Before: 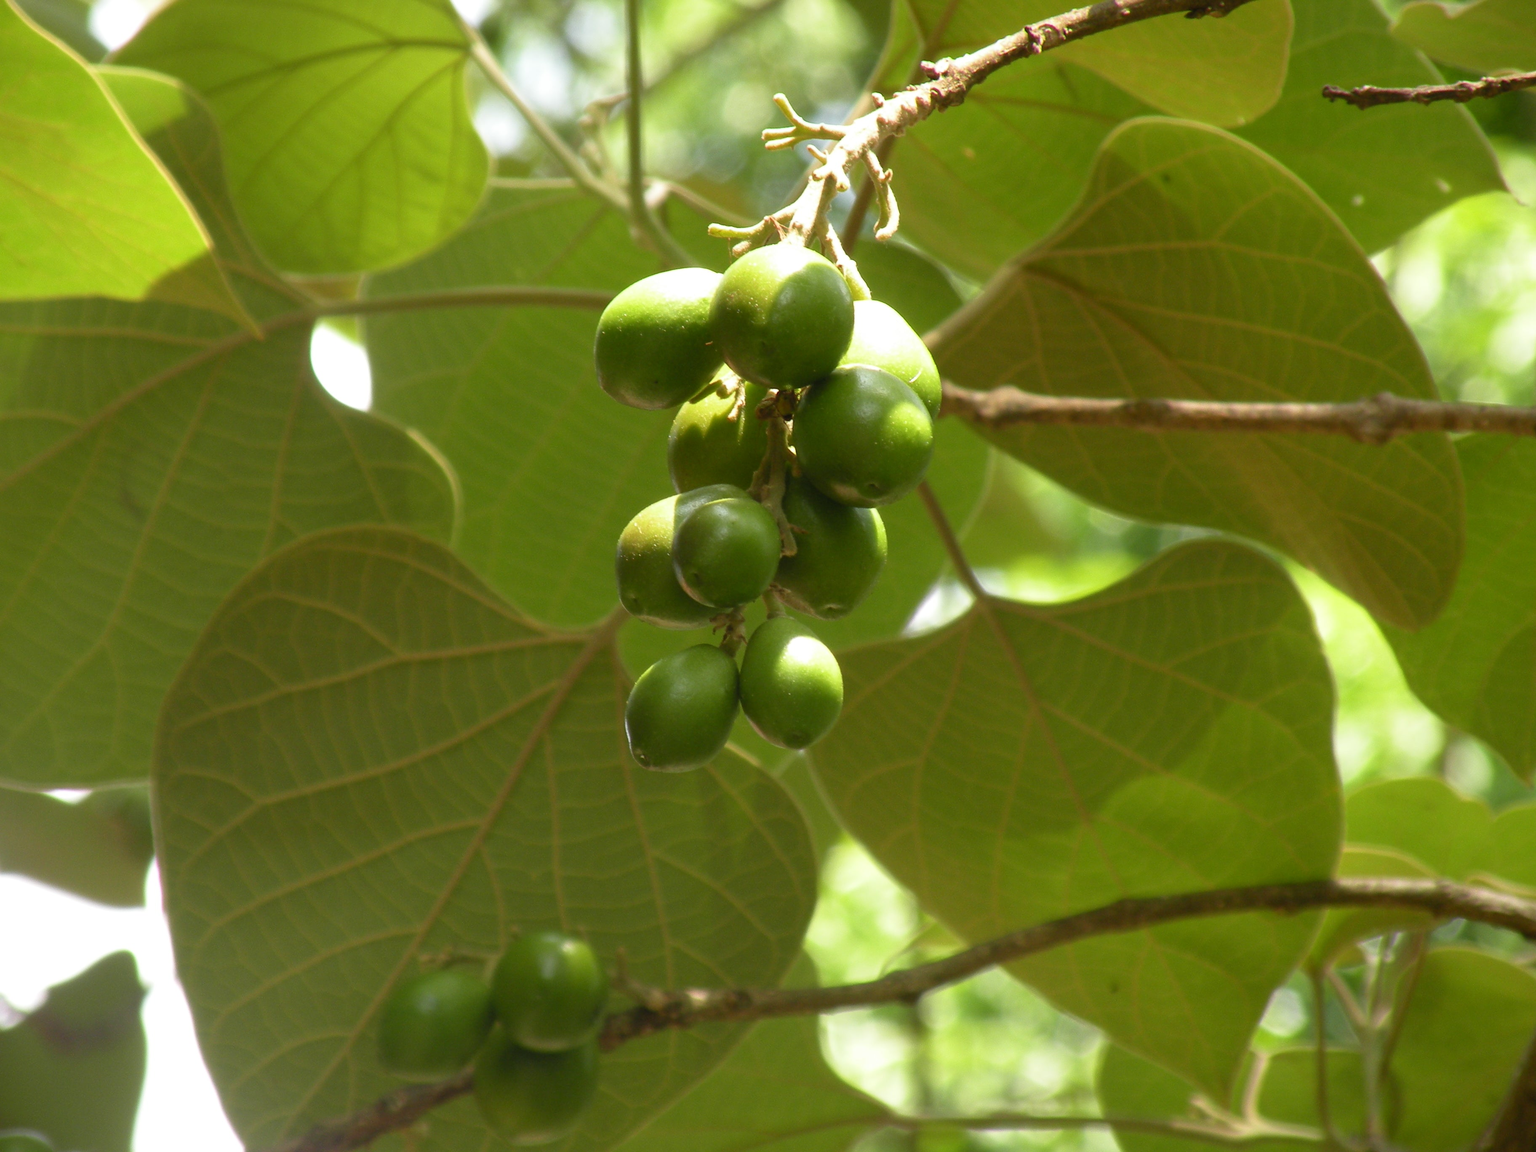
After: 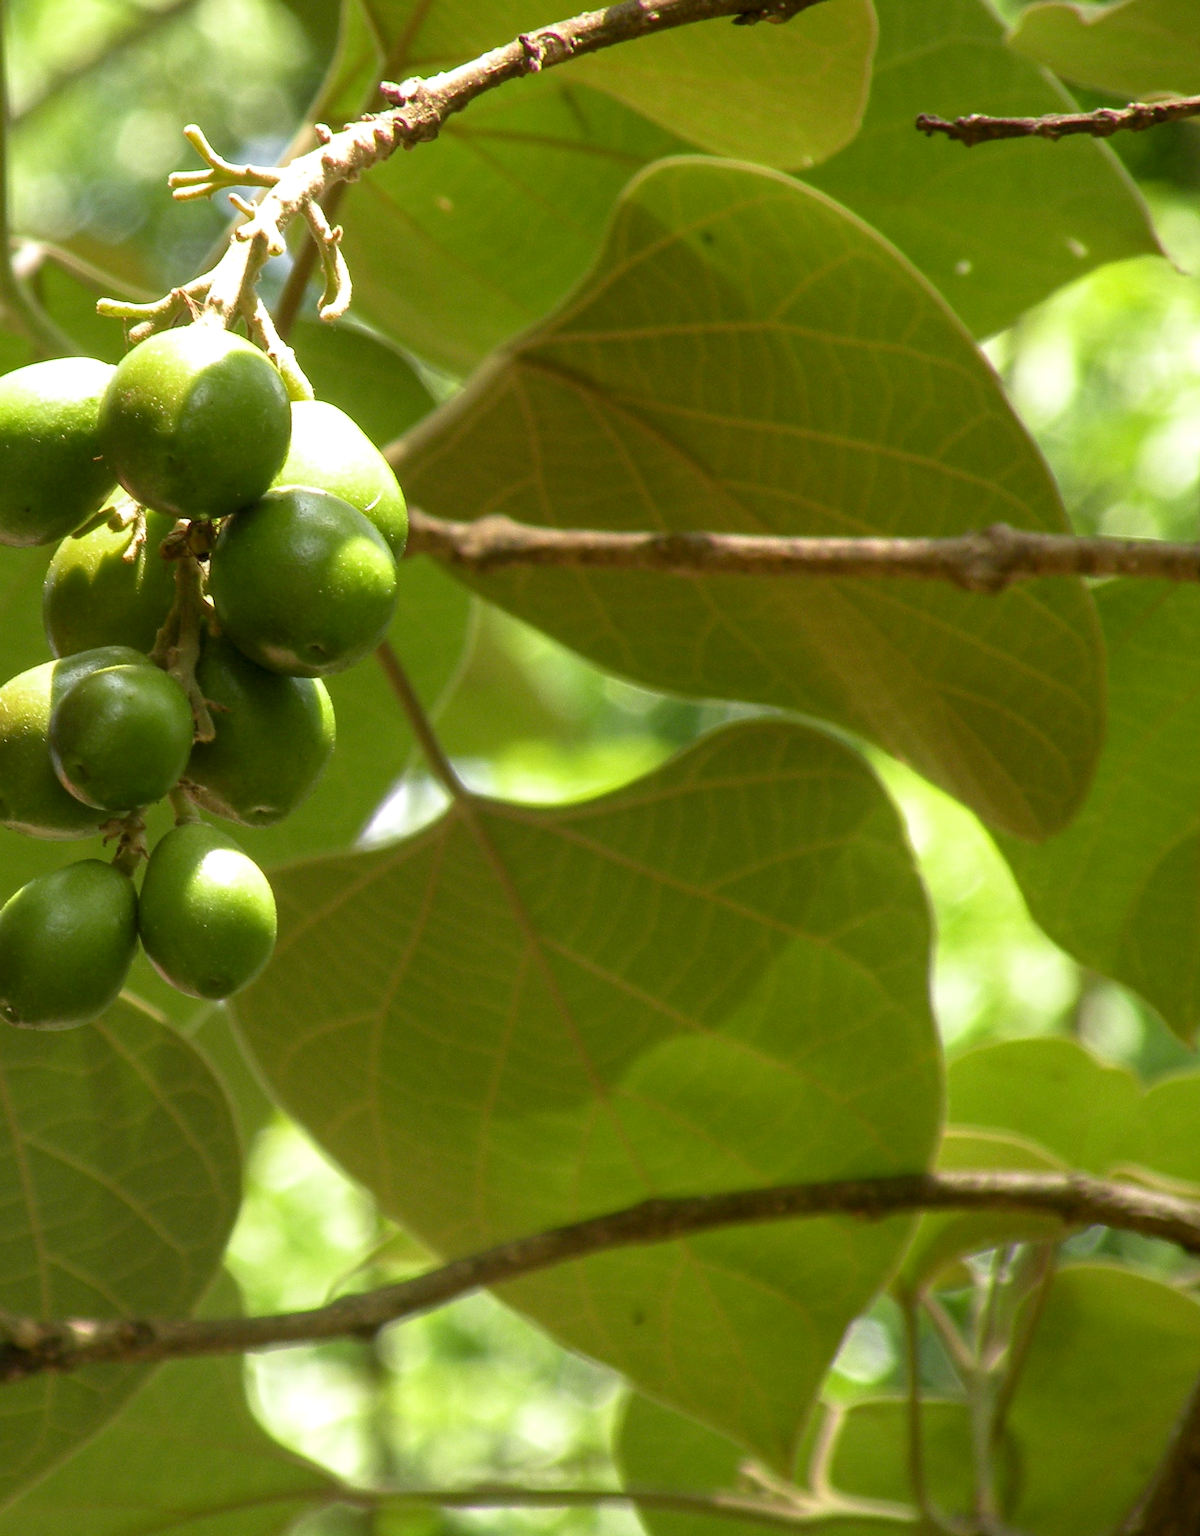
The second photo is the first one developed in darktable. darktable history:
crop: left 41.402%
sharpen: radius 1
local contrast: on, module defaults
haze removal: compatibility mode true, adaptive false
